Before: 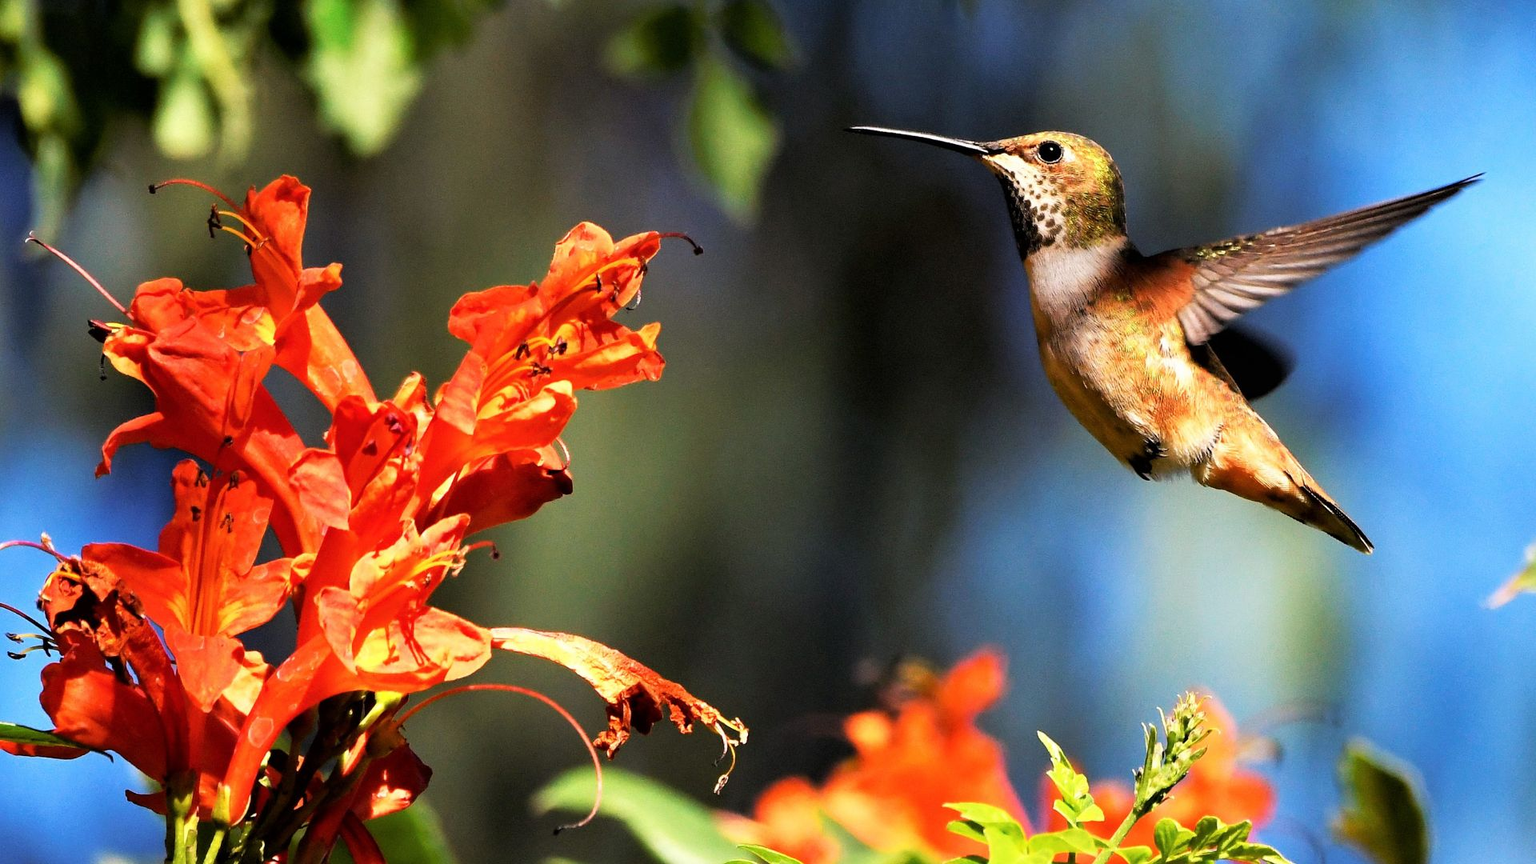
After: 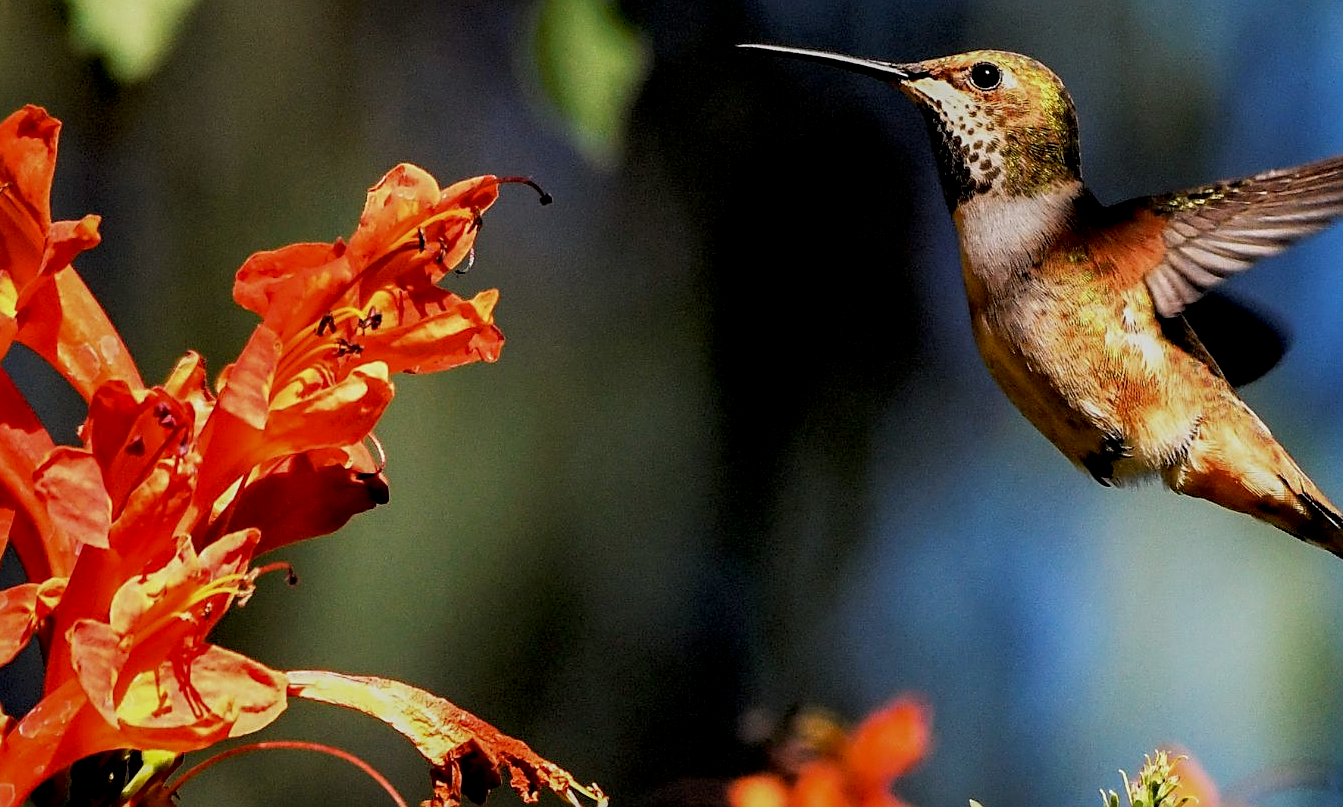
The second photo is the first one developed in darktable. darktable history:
exposure: black level correction 0.009, exposure -0.637 EV, compensate highlight preservation false
crop and rotate: left 17.046%, top 10.659%, right 12.989%, bottom 14.553%
local contrast: detail 130%
sharpen: on, module defaults
